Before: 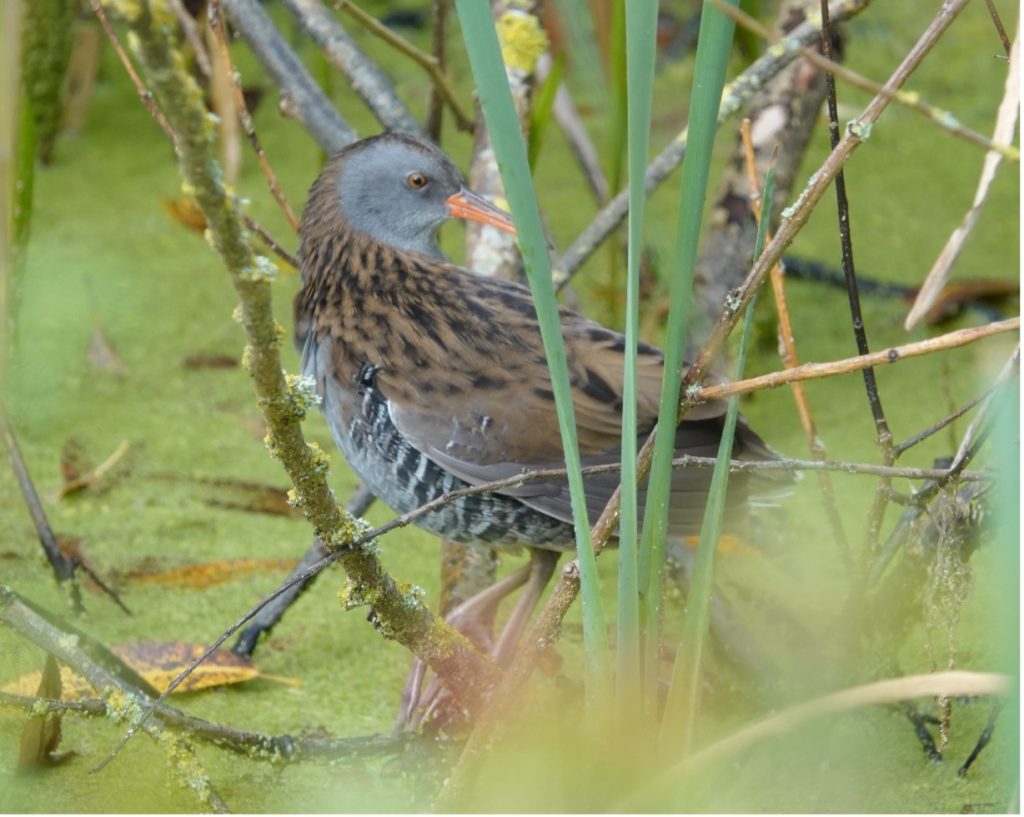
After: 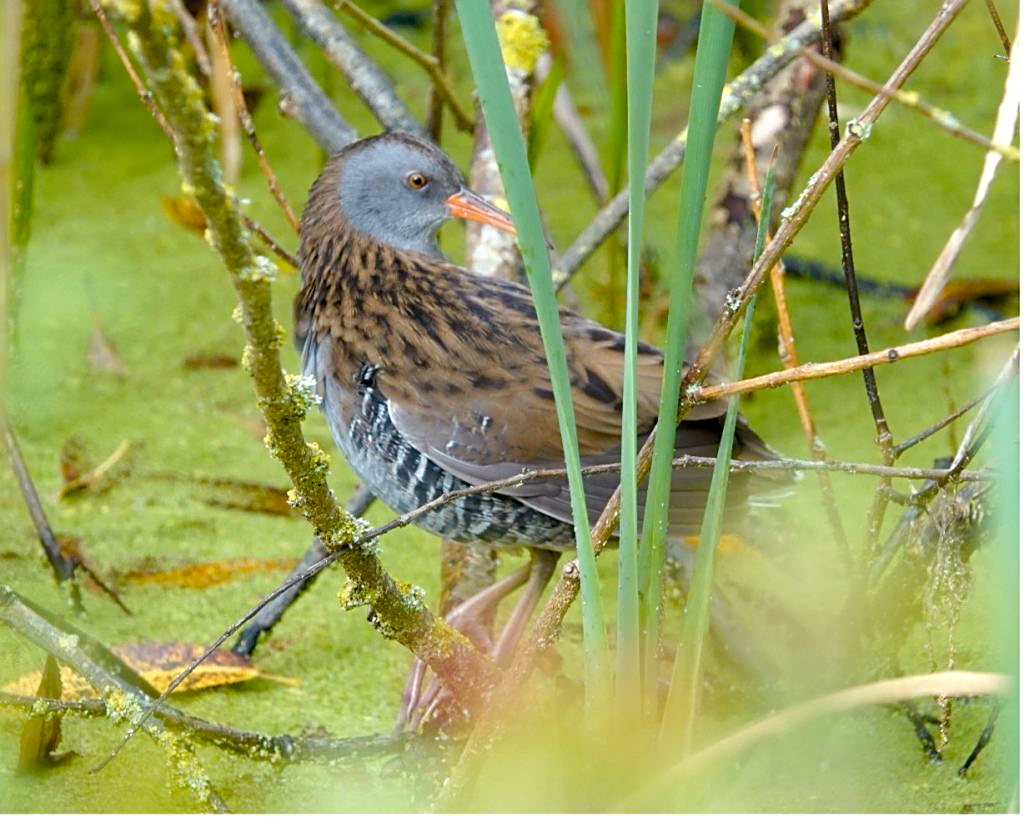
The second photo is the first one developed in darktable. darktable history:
color balance rgb: power › chroma 0.296%, power › hue 23.87°, global offset › luminance -0.841%, perceptual saturation grading › global saturation 20%, perceptual saturation grading › highlights -25.158%, perceptual saturation grading › shadows 23.944%, perceptual brilliance grading › global brilliance 9.232%, global vibrance 20%
sharpen: on, module defaults
